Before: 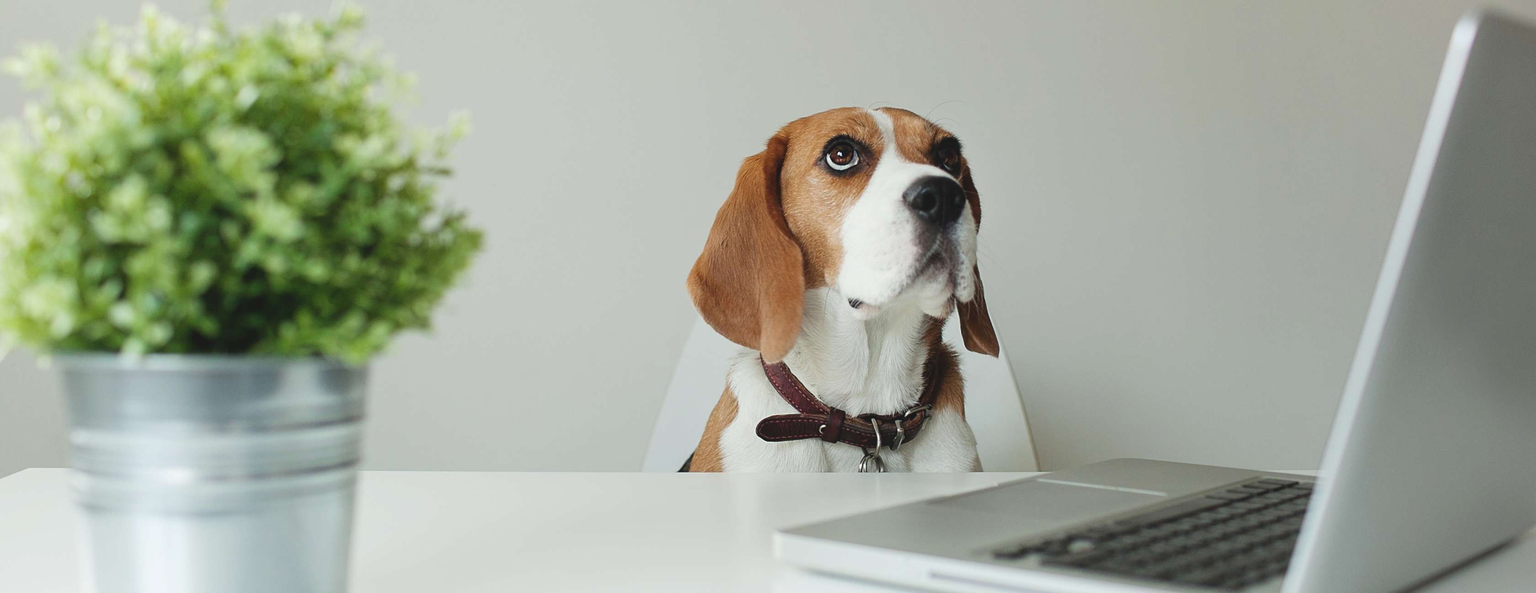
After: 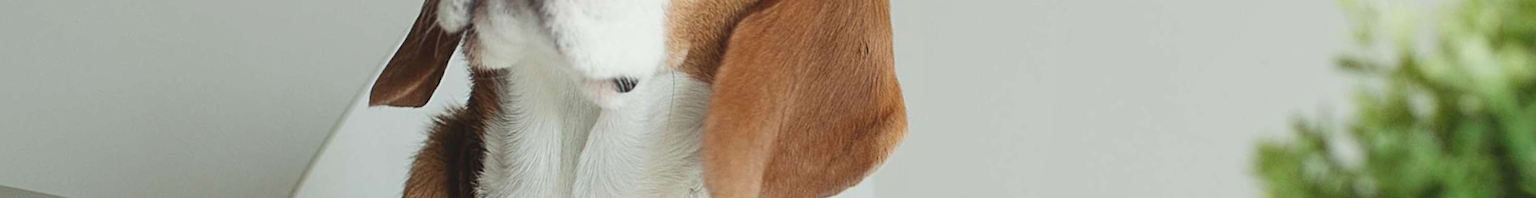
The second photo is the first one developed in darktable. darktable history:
crop and rotate: angle 16.12°, top 30.835%, bottom 35.653%
tone equalizer: on, module defaults
